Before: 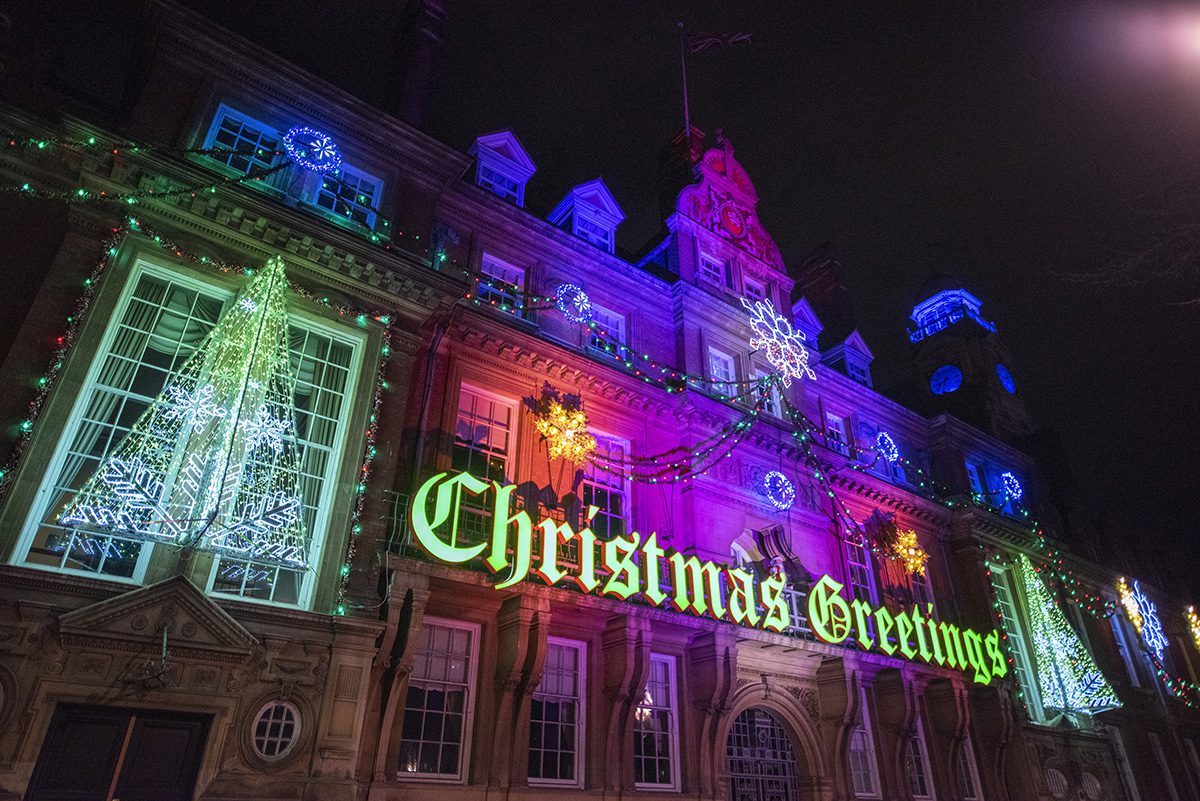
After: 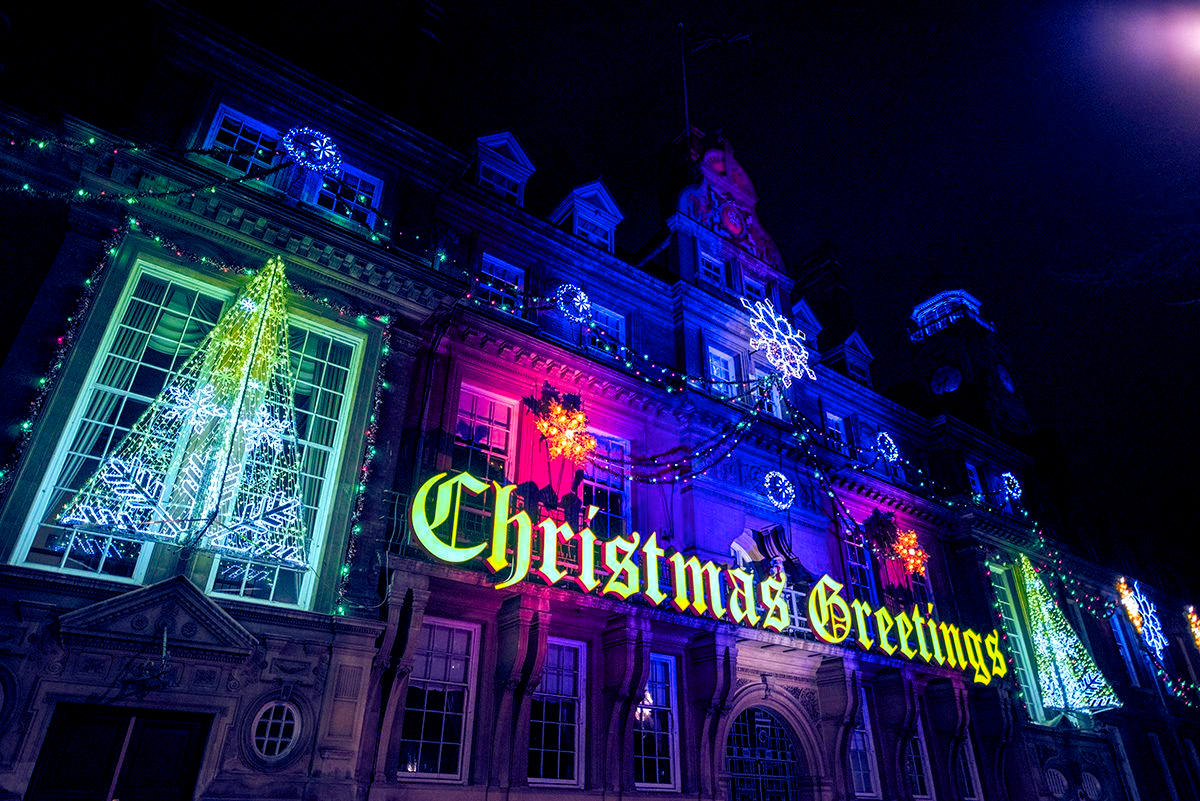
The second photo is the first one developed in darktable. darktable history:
color zones: curves: ch1 [(0.24, 0.634) (0.75, 0.5)]; ch2 [(0.253, 0.437) (0.745, 0.491)], mix 102.12%
color balance rgb: shadows lift › luminance -41.13%, shadows lift › chroma 14.13%, shadows lift › hue 260°, power › luminance -3.76%, power › chroma 0.56%, power › hue 40.37°, highlights gain › luminance 16.81%, highlights gain › chroma 2.94%, highlights gain › hue 260°, global offset › luminance -0.29%, global offset › chroma 0.31%, global offset › hue 260°, perceptual saturation grading › global saturation 20%, perceptual saturation grading › highlights -13.92%, perceptual saturation grading › shadows 50%
